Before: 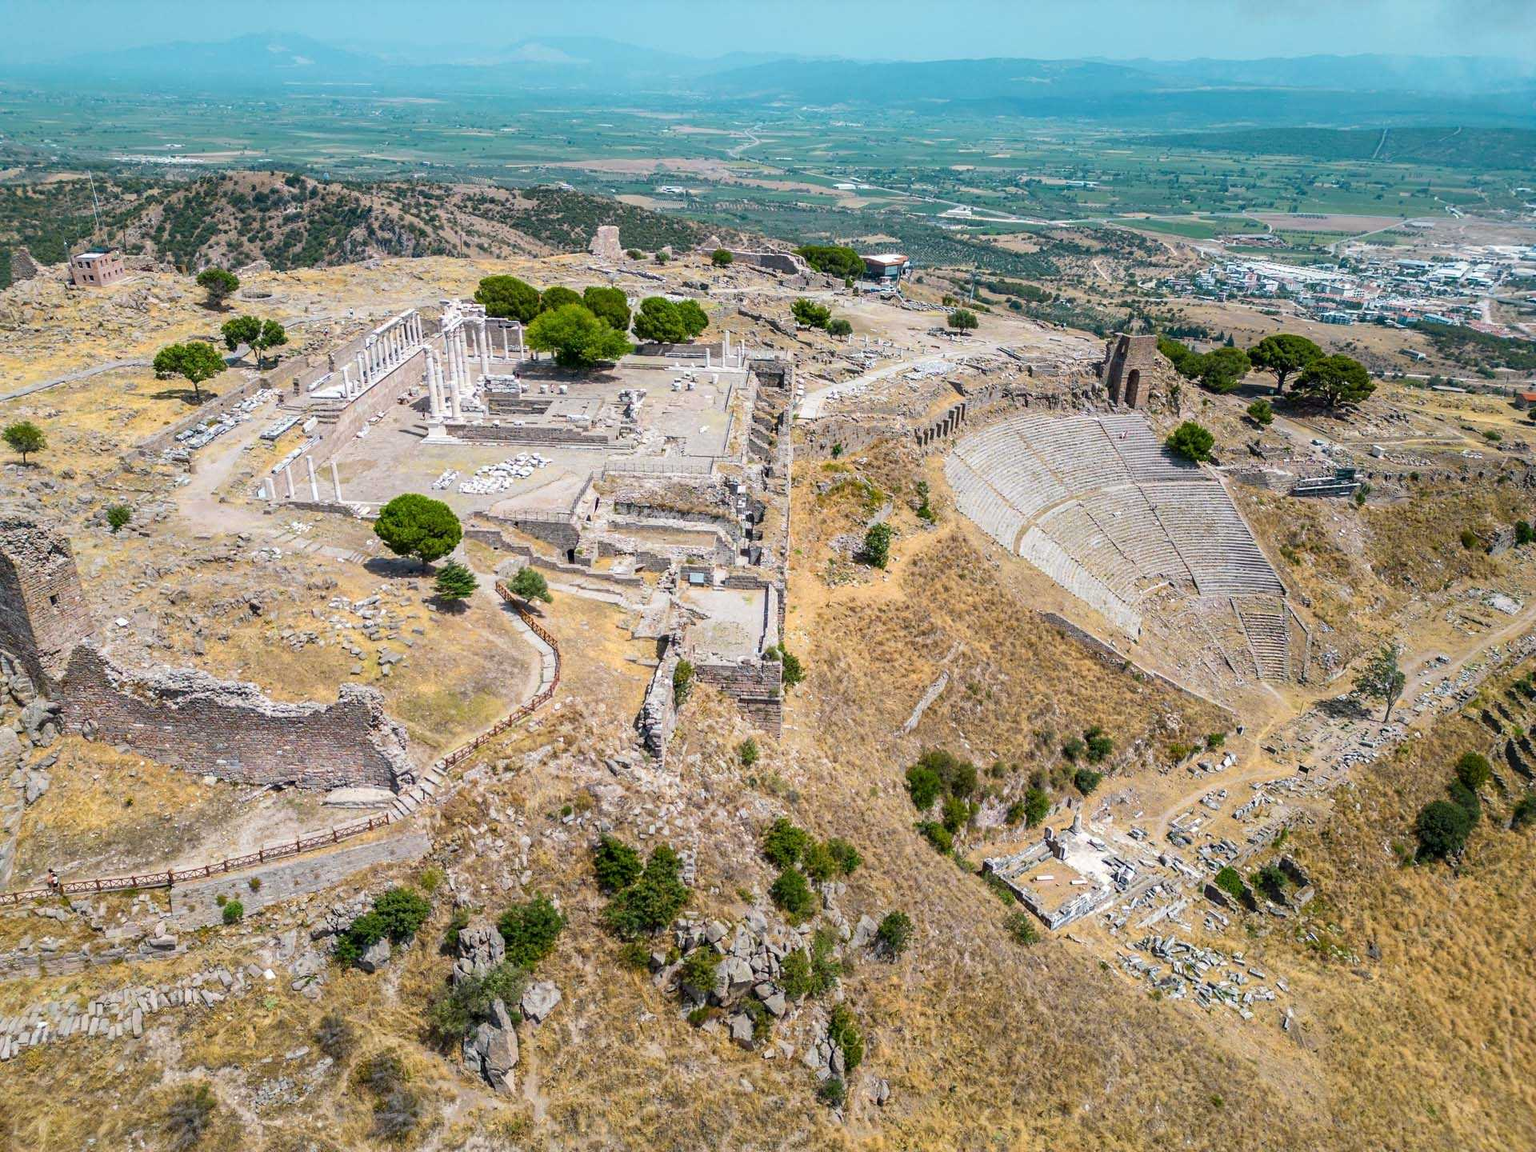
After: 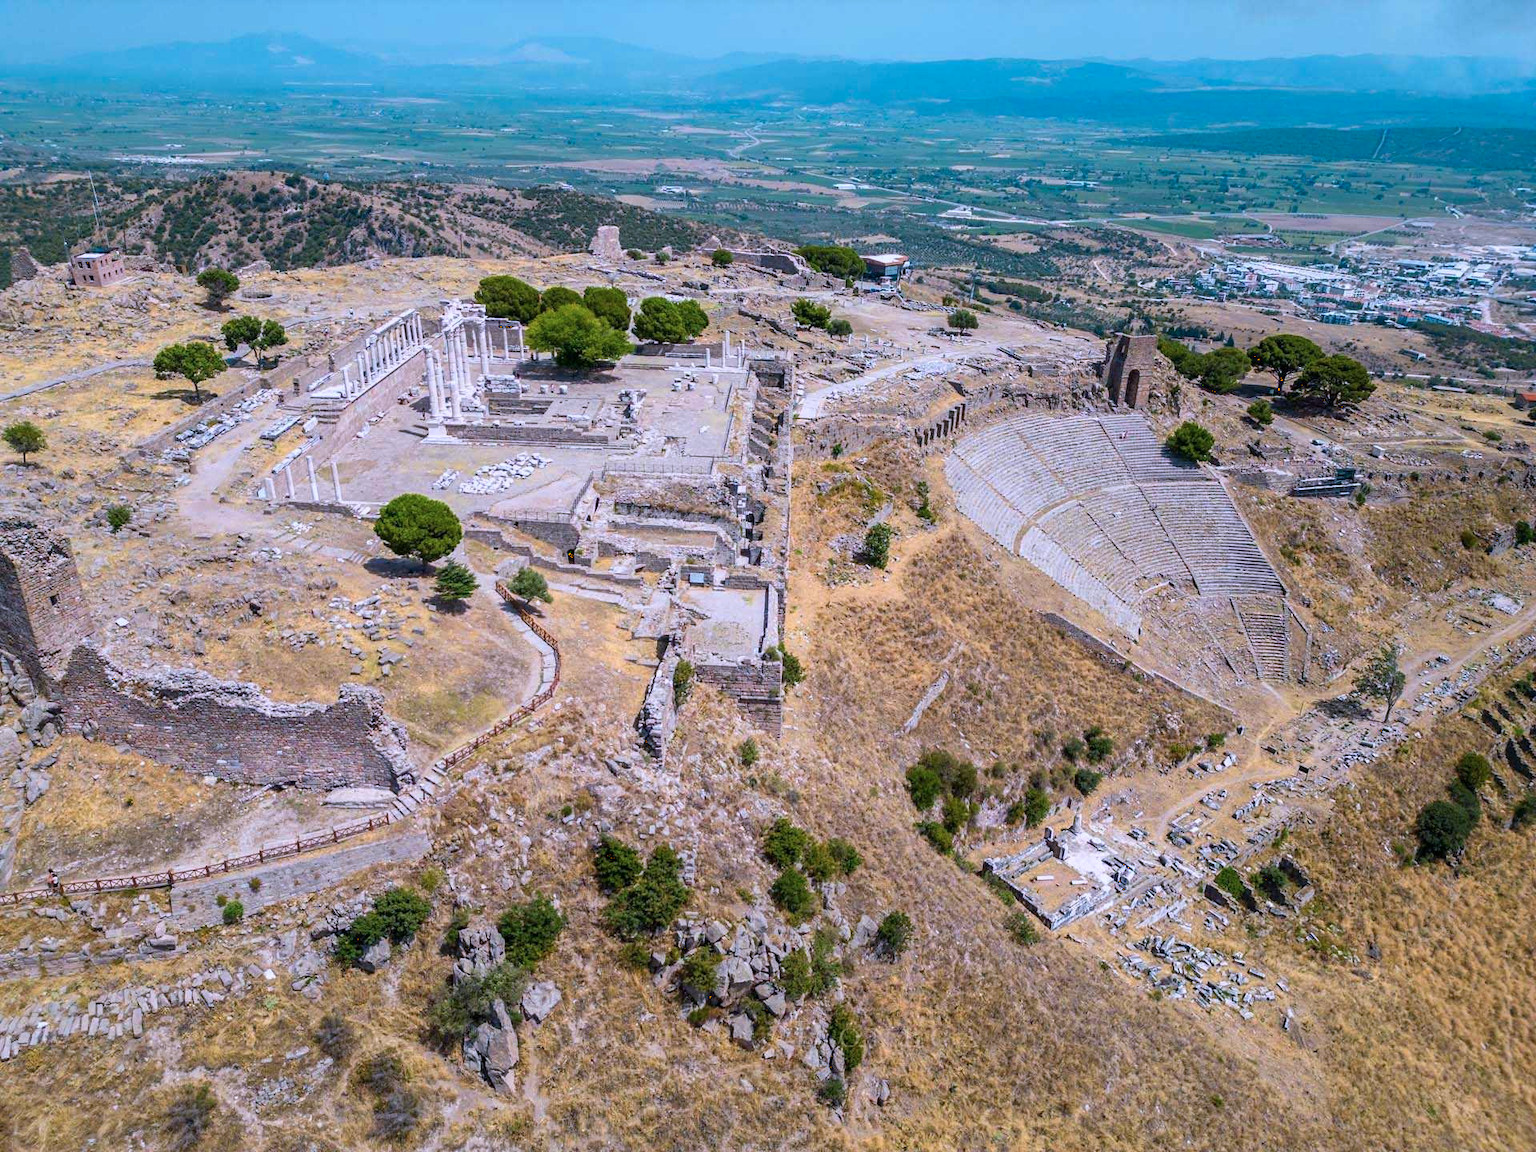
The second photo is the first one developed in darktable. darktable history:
color calibration: output R [0.999, 0.026, -0.11, 0], output G [-0.019, 1.037, -0.099, 0], output B [0.022, -0.023, 0.902, 0], illuminant custom, x 0.367, y 0.392, temperature 4437.75 K, clip negative RGB from gamut false
base curve: curves: ch0 [(0, 0) (0.303, 0.277) (1, 1)]
